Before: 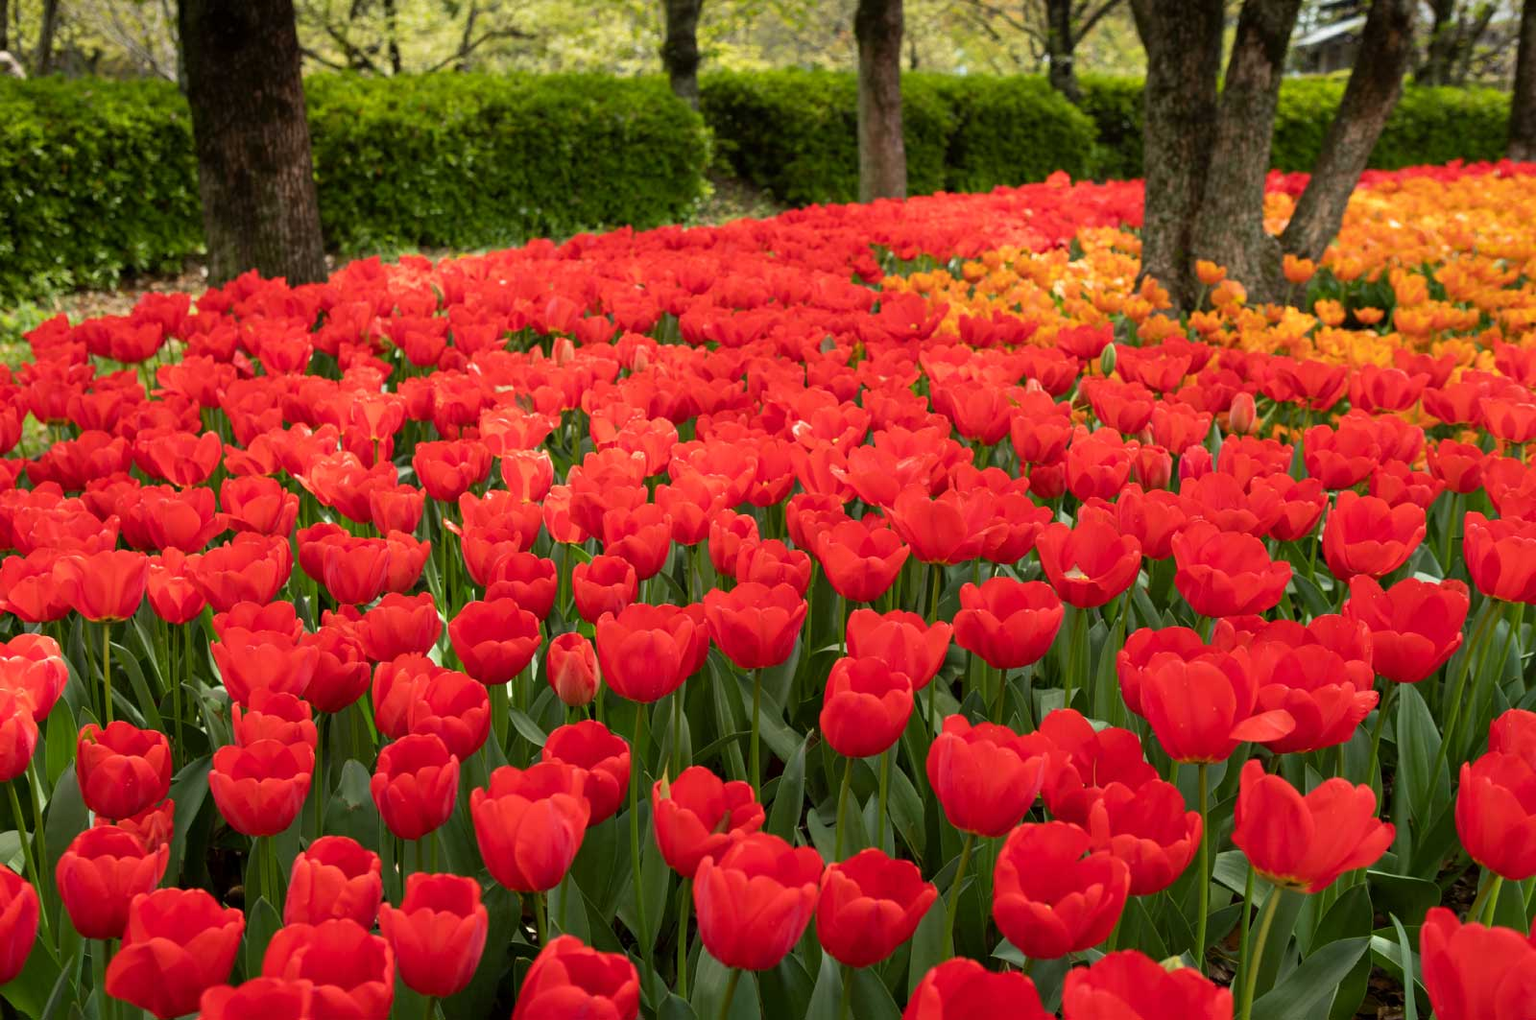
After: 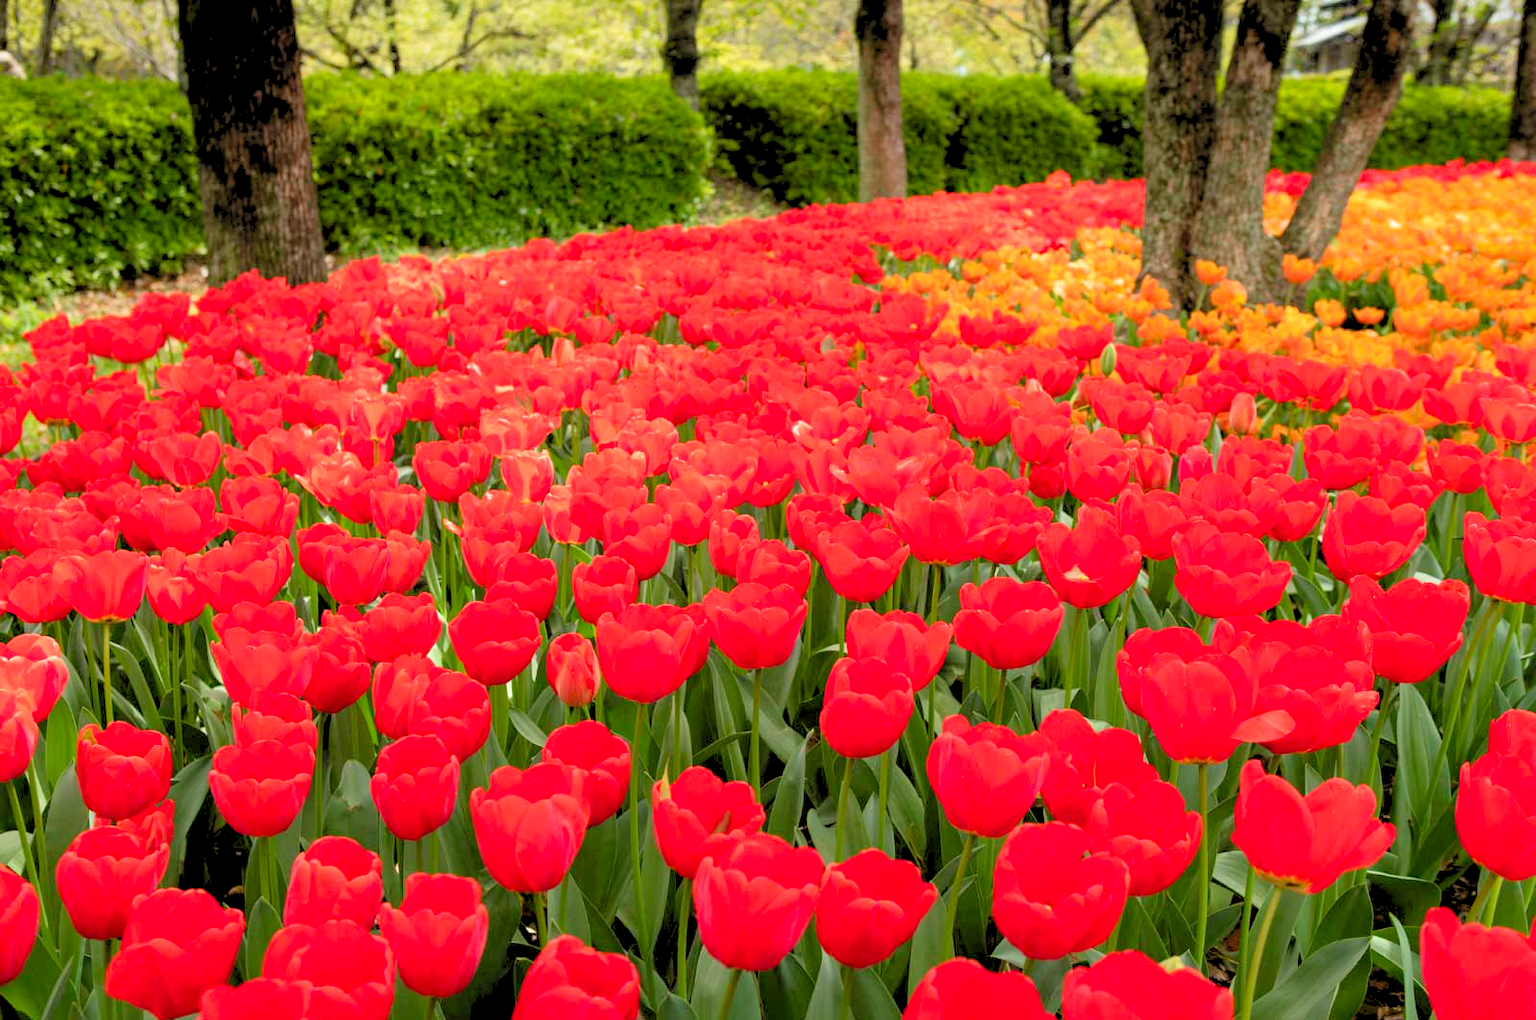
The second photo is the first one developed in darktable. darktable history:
tone equalizer: edges refinement/feathering 500, mask exposure compensation -1.57 EV, preserve details no
levels: levels [0.072, 0.414, 0.976]
